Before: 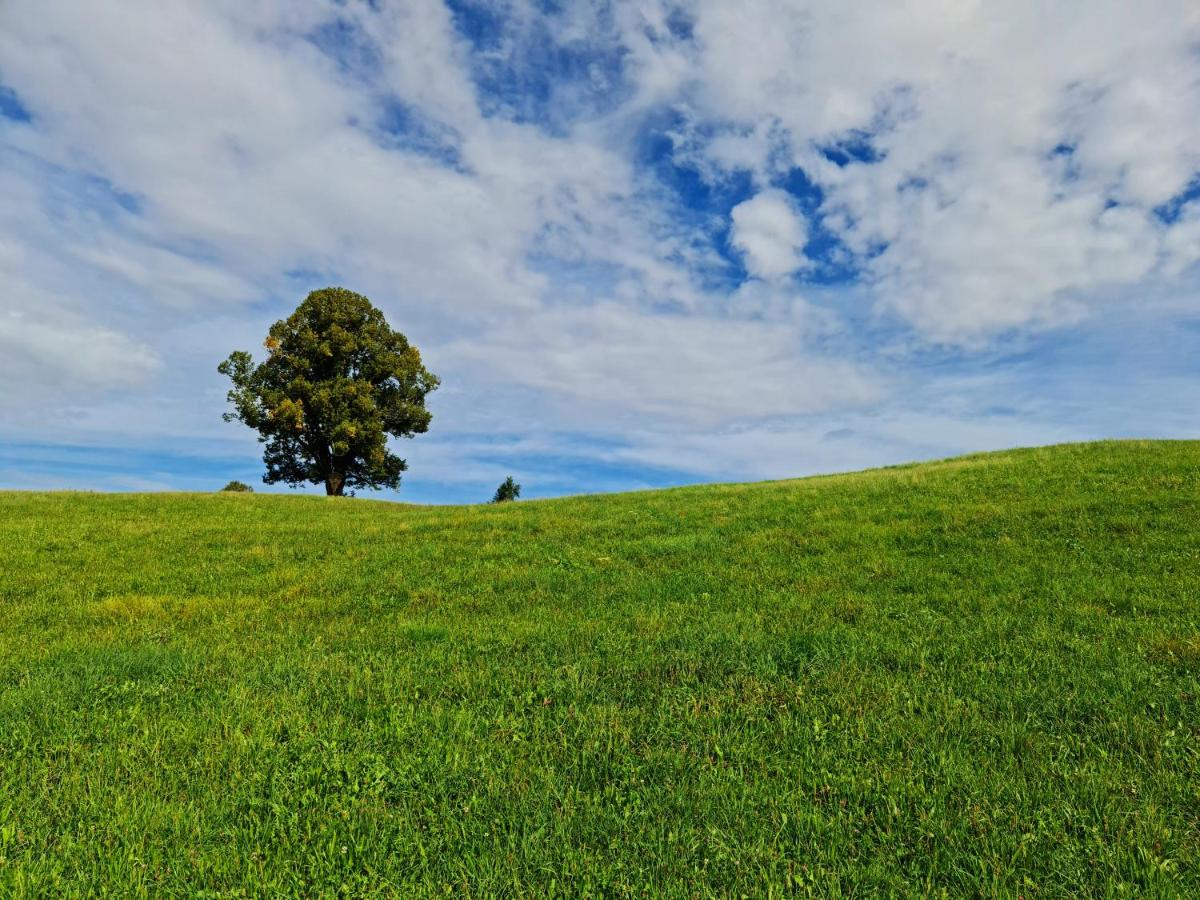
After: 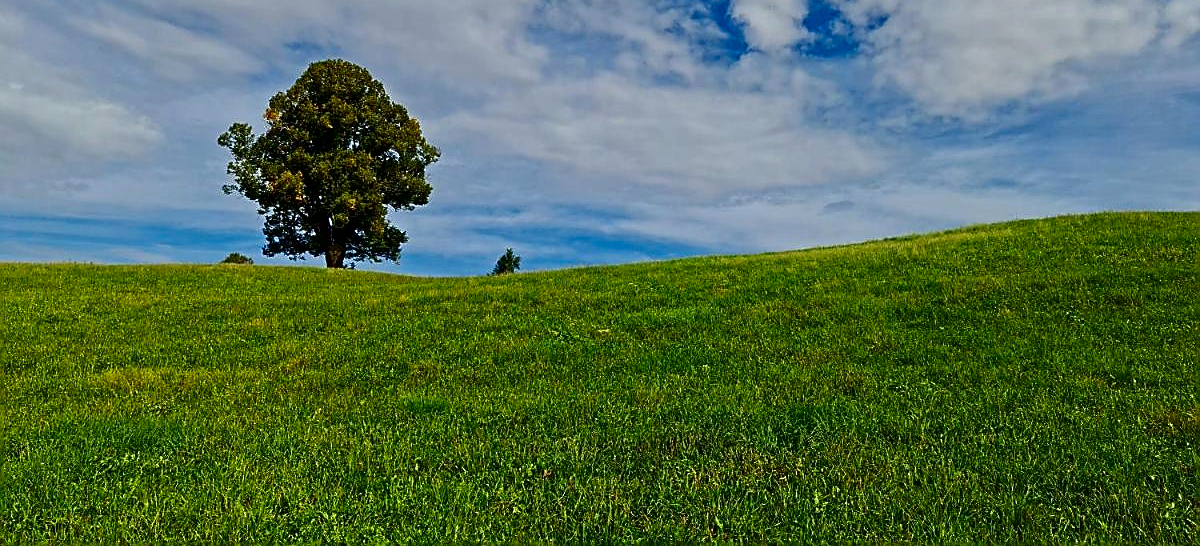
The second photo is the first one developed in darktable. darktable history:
contrast brightness saturation: brightness -0.2, saturation 0.08
crop and rotate: top 25.357%, bottom 13.942%
sharpen: radius 1.4, amount 1.25, threshold 0.7
